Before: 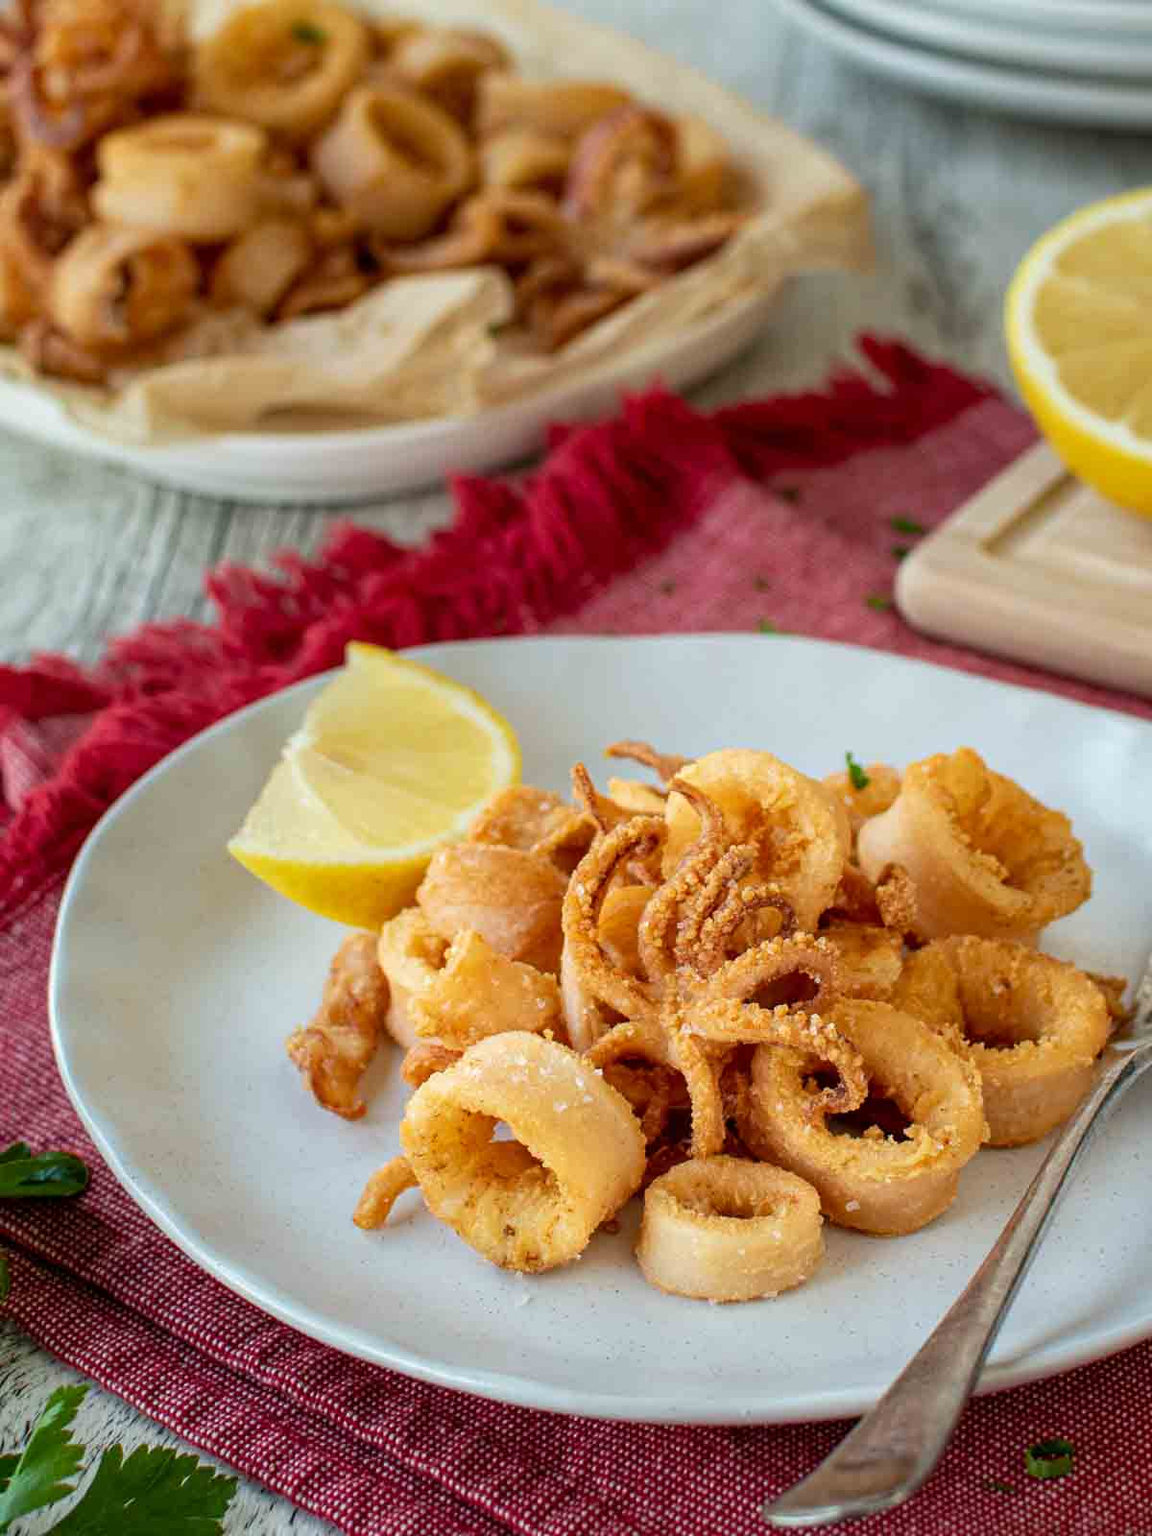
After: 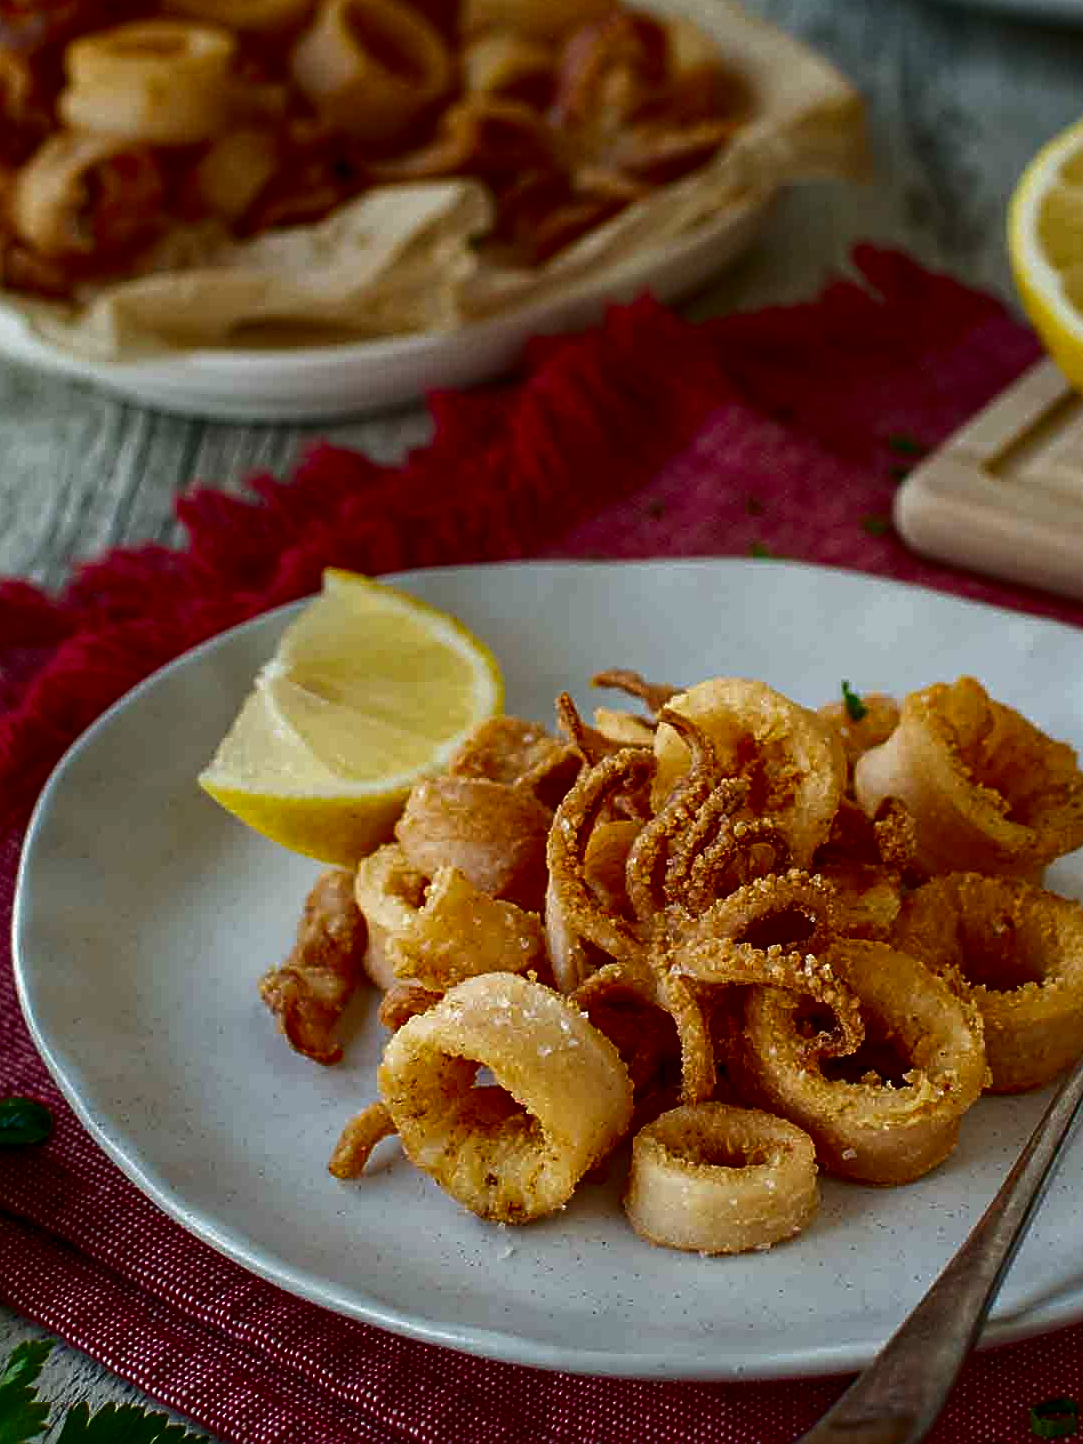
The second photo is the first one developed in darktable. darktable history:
crop: left 3.305%, top 6.436%, right 6.389%, bottom 3.258%
contrast brightness saturation: brightness -0.52
sharpen: on, module defaults
